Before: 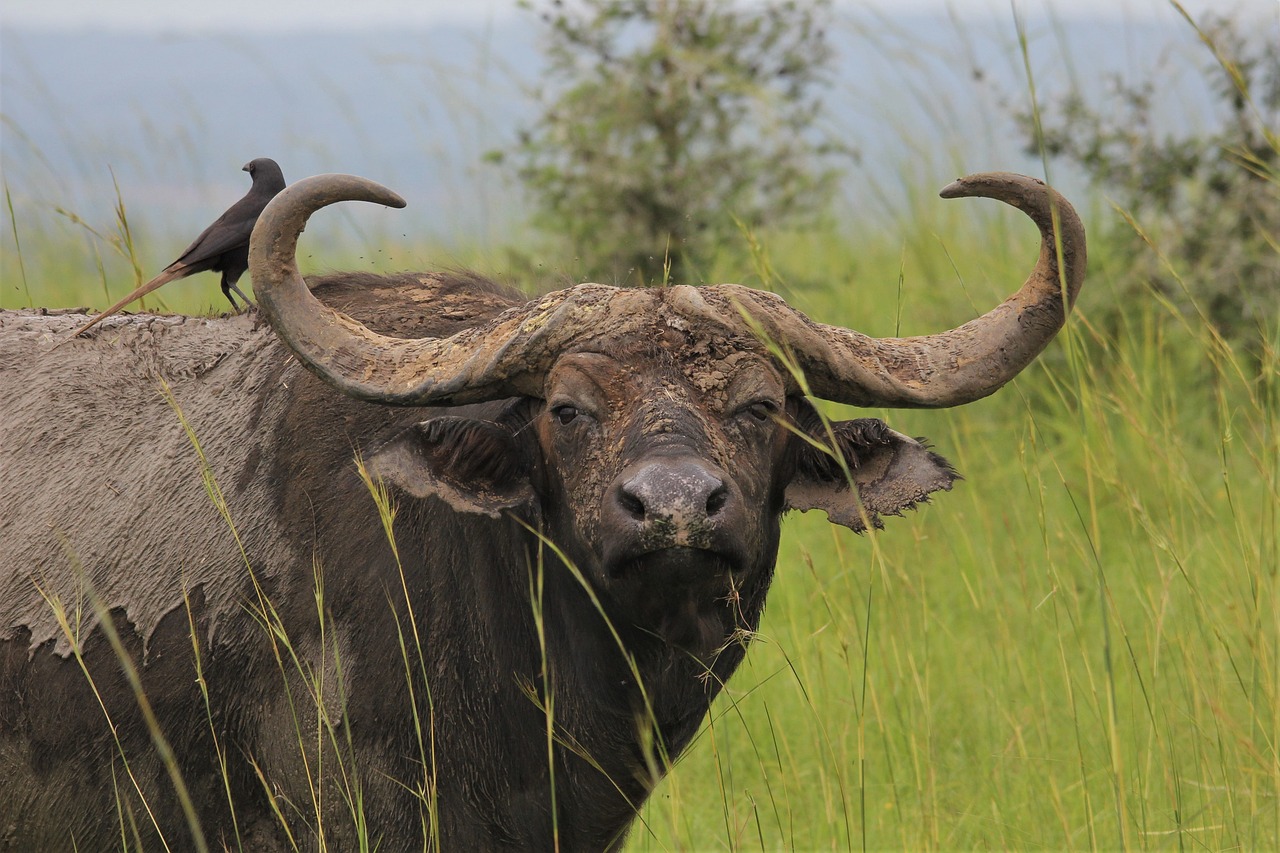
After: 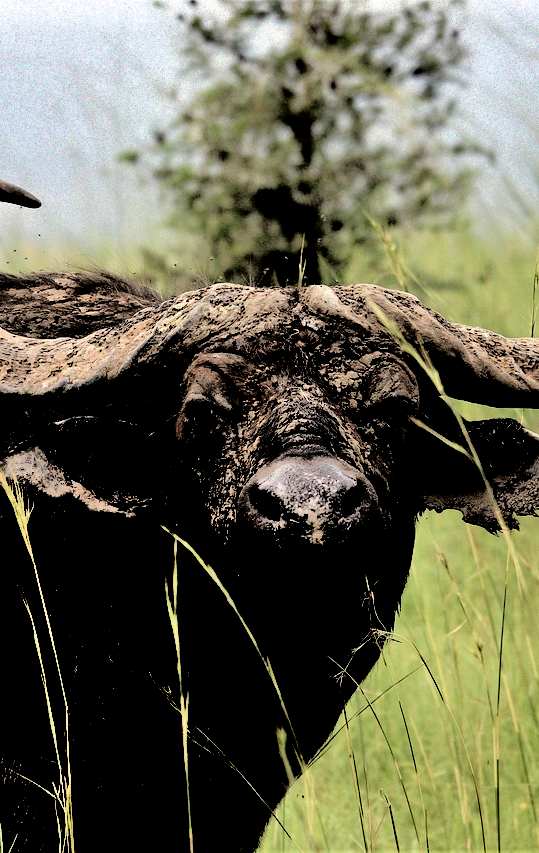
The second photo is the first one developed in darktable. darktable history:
crop: left 28.583%, right 29.231%
shadows and highlights: low approximation 0.01, soften with gaussian
filmic rgb: black relative exposure -1 EV, white relative exposure 2.05 EV, hardness 1.52, contrast 2.25, enable highlight reconstruction true
fill light: exposure -2 EV, width 8.6
